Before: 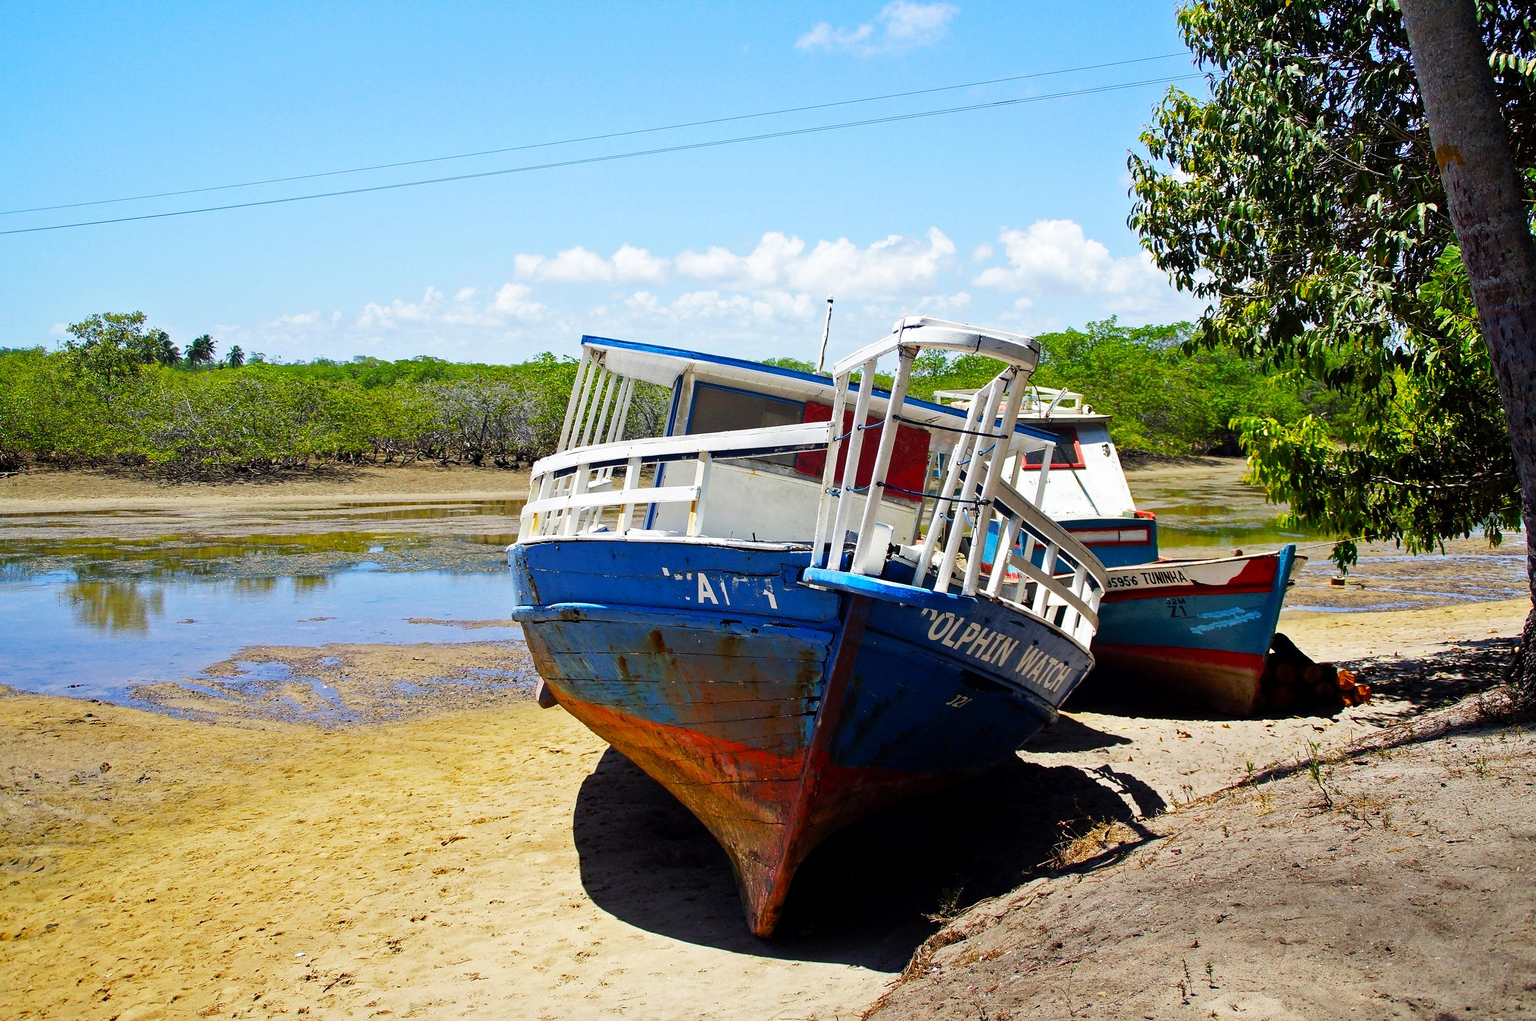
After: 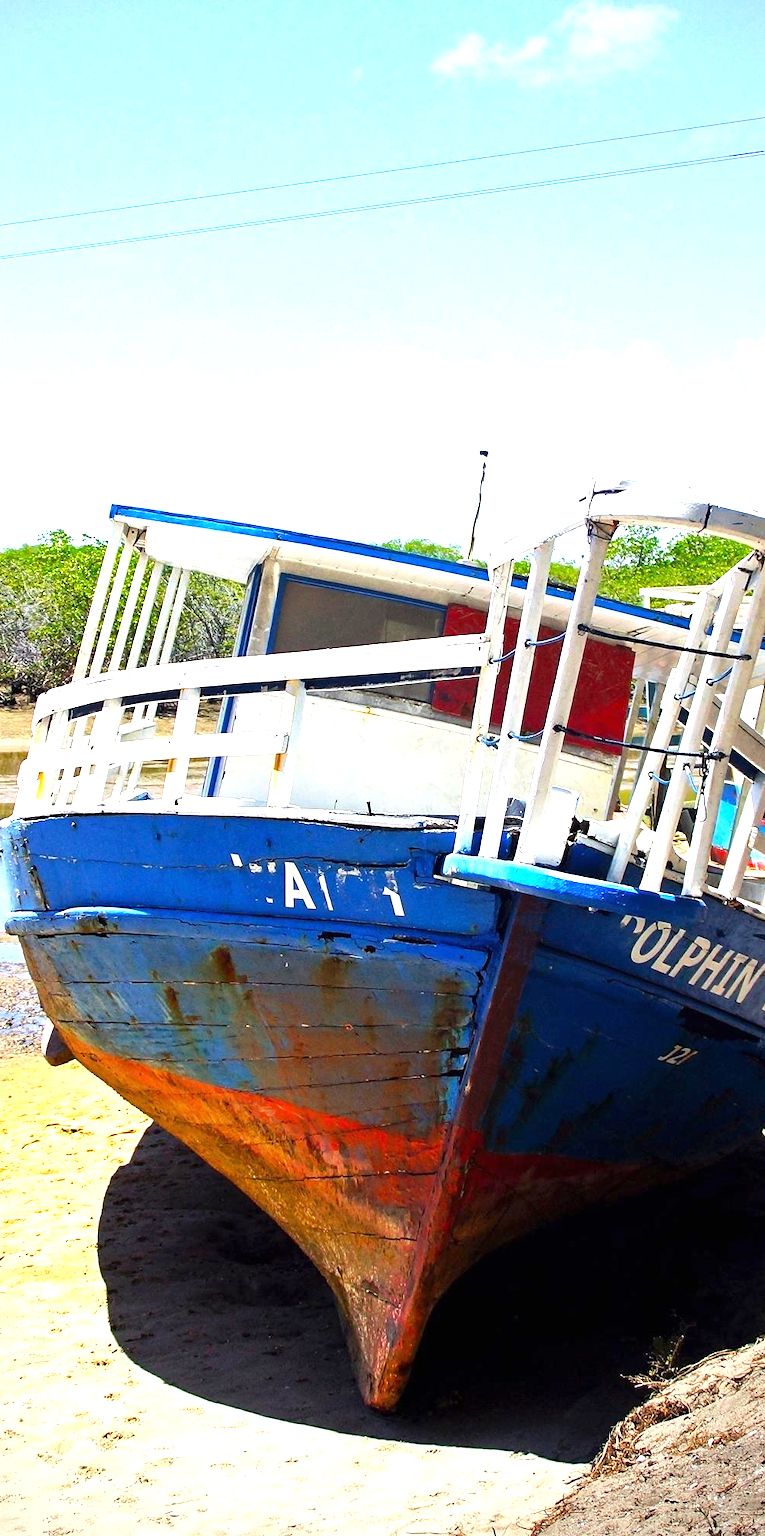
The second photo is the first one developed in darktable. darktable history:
exposure: black level correction 0, exposure 1.1 EV, compensate exposure bias true, compensate highlight preservation false
crop: left 33.119%, right 33.732%
levels: mode automatic, levels [0, 0.476, 0.951]
vignetting: on, module defaults
